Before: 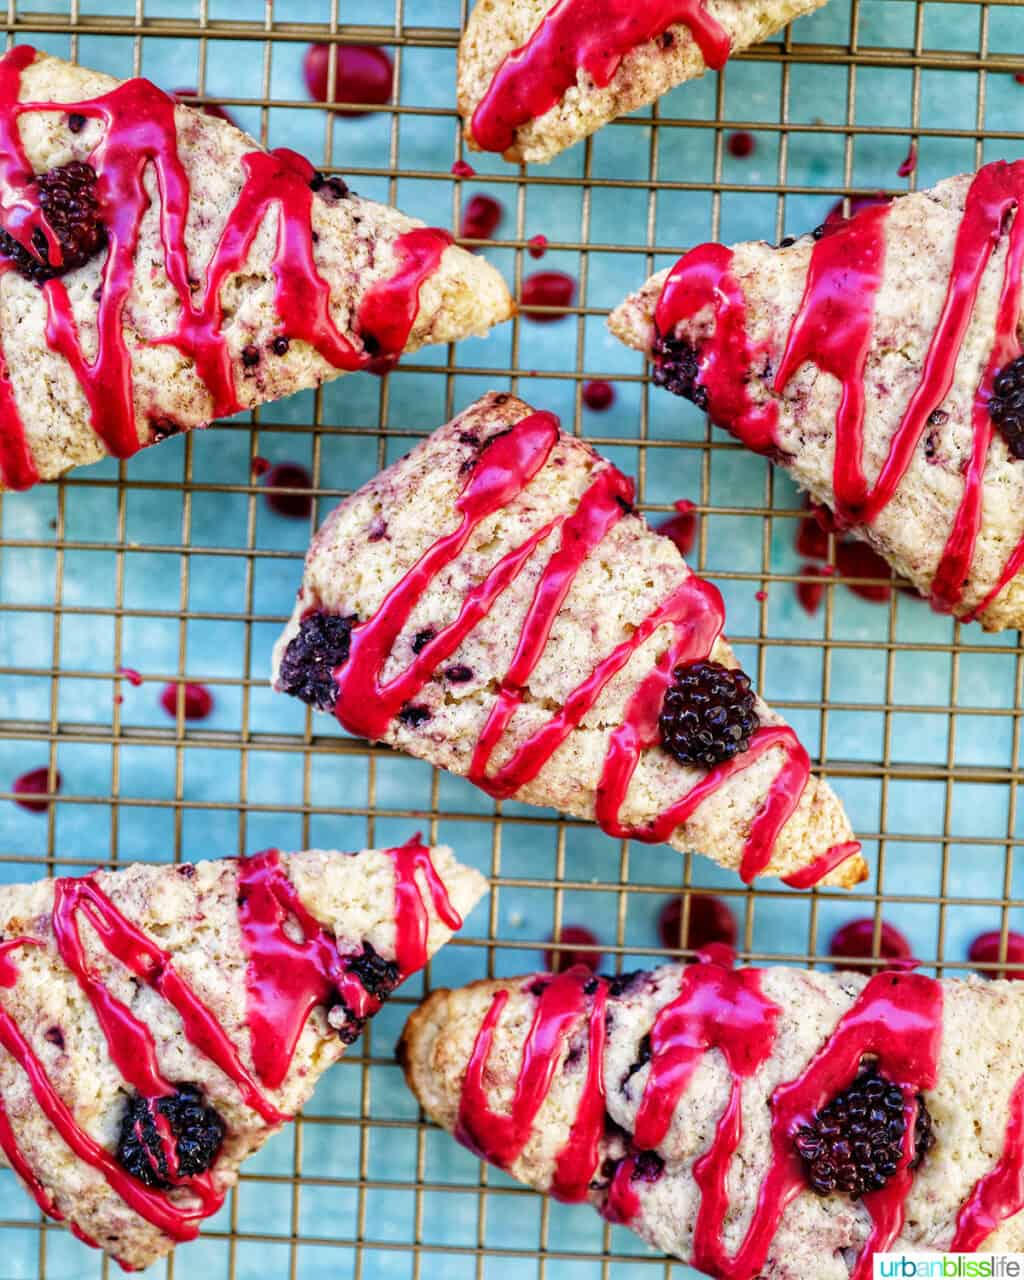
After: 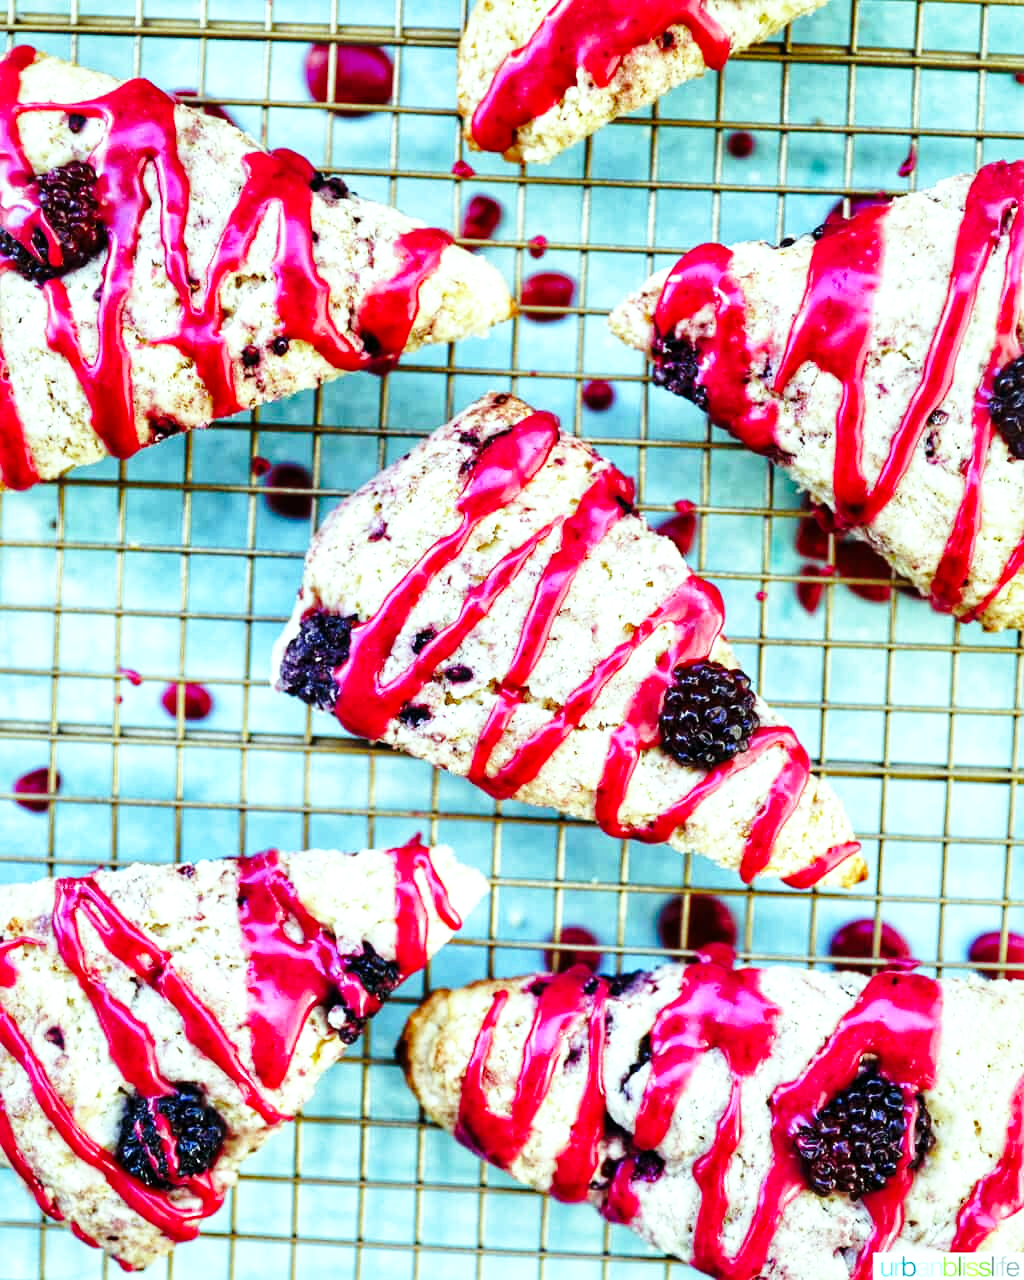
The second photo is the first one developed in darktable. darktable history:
base curve: curves: ch0 [(0, 0) (0.036, 0.037) (0.121, 0.228) (0.46, 0.76) (0.859, 0.983) (1, 1)], preserve colors none
color balance: mode lift, gamma, gain (sRGB), lift [0.997, 0.979, 1.021, 1.011], gamma [1, 1.084, 0.916, 0.998], gain [1, 0.87, 1.13, 1.101], contrast 4.55%, contrast fulcrum 38.24%, output saturation 104.09%
local contrast: mode bilateral grid, contrast 20, coarseness 50, detail 120%, midtone range 0.2
